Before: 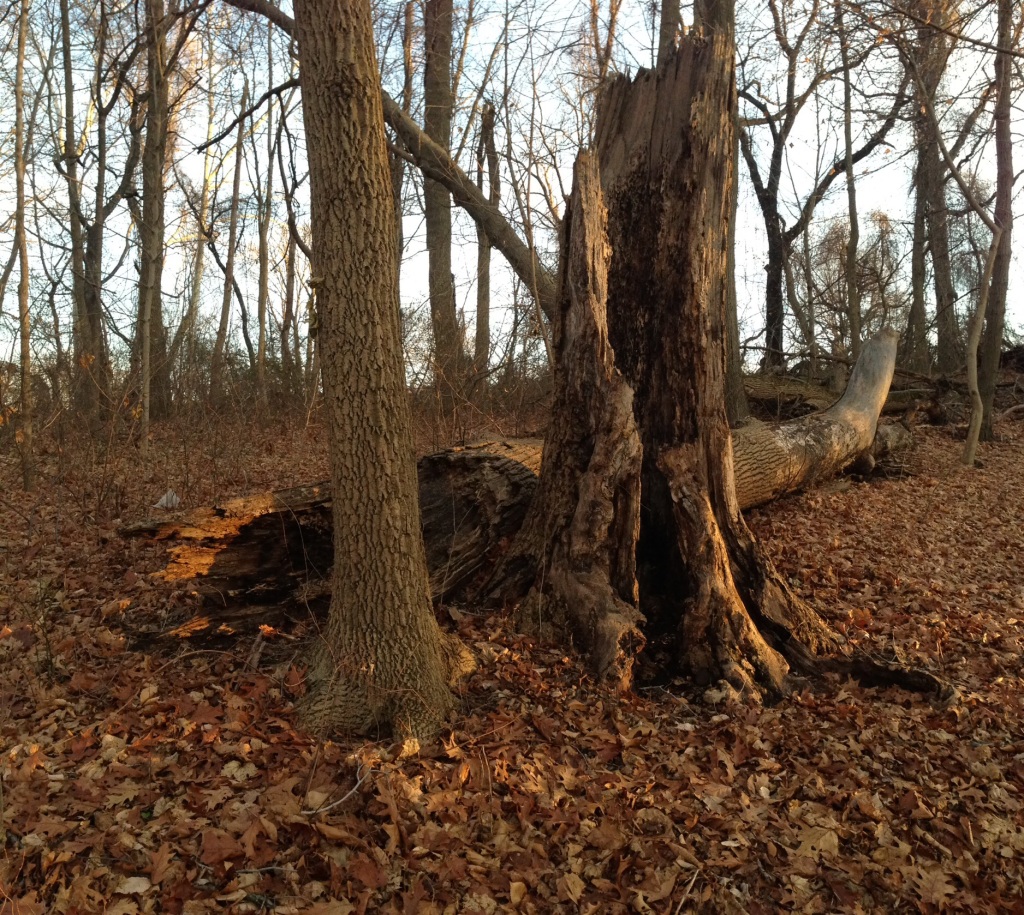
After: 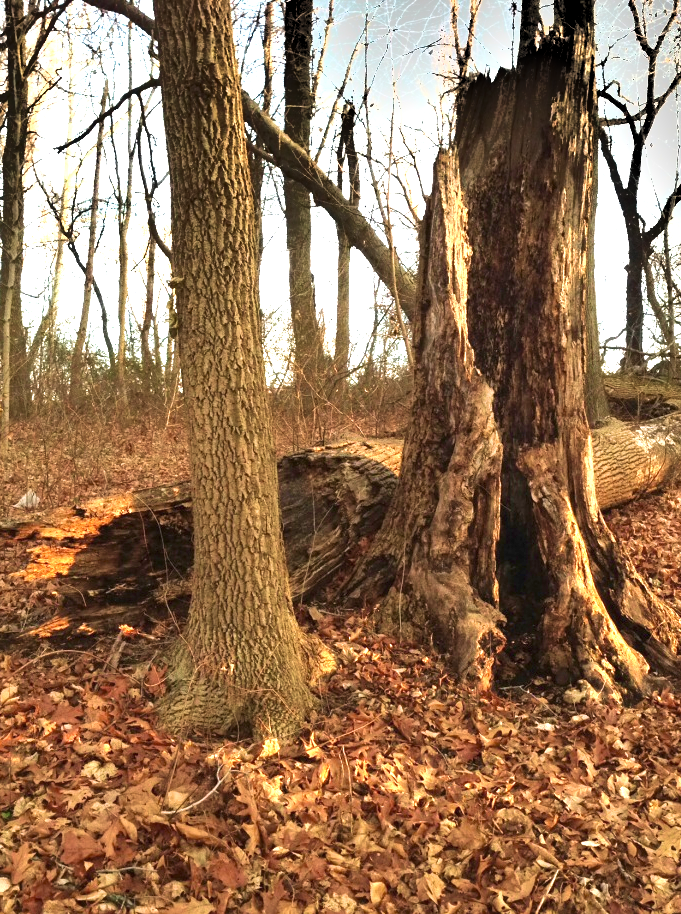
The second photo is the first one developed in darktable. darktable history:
crop and rotate: left 13.719%, right 19.689%
shadows and highlights: shadows 52.6, highlights color adjustment 0.53%, soften with gaussian
velvia: strength 44.31%
exposure: black level correction 0, exposure 1.888 EV, compensate highlight preservation false
